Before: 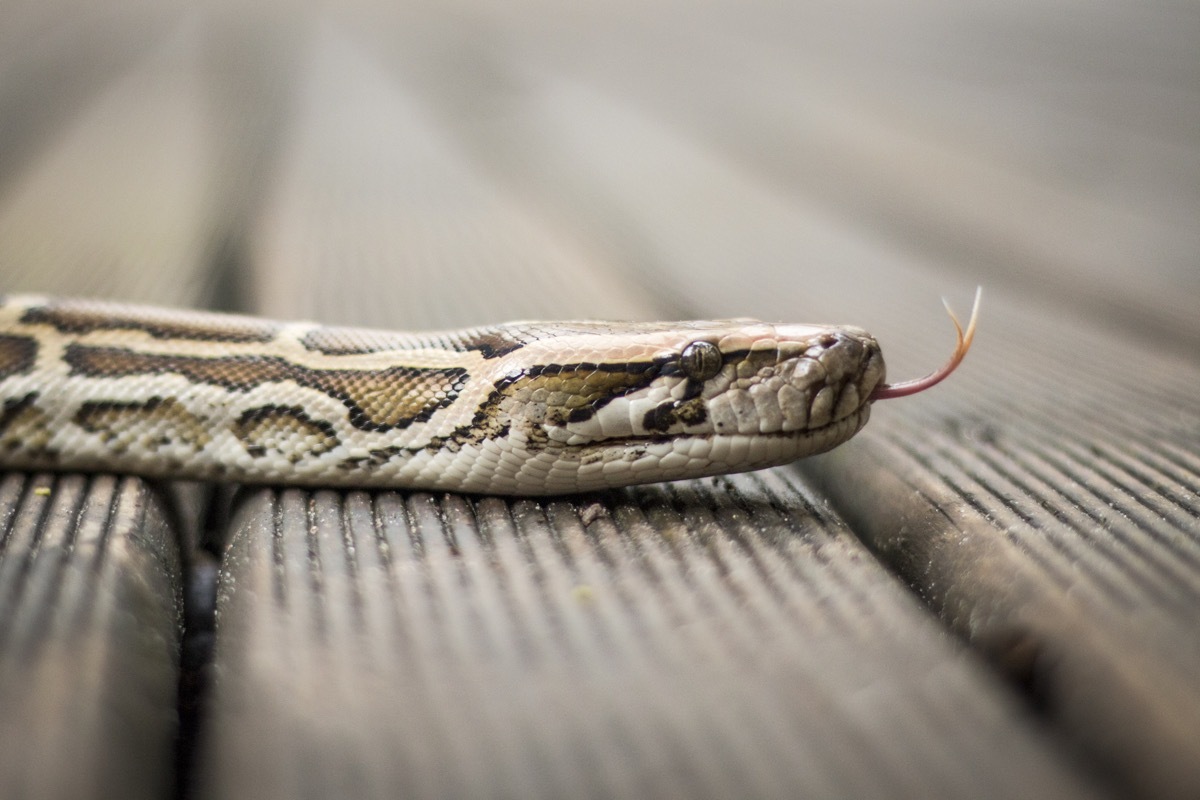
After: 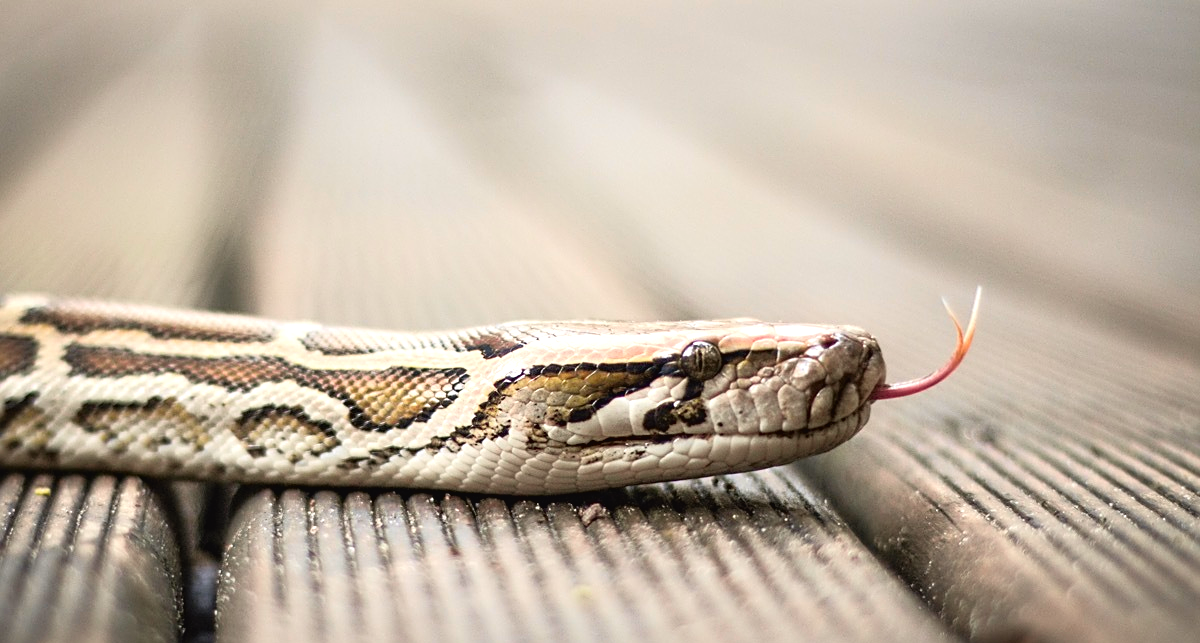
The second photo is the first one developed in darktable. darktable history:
crop: bottom 19.616%
tone equalizer: -8 EV -0.415 EV, -7 EV -0.415 EV, -6 EV -0.353 EV, -5 EV -0.211 EV, -3 EV 0.244 EV, -2 EV 0.341 EV, -1 EV 0.386 EV, +0 EV 0.4 EV
tone curve: curves: ch0 [(0, 0.024) (0.119, 0.146) (0.474, 0.485) (0.718, 0.739) (0.817, 0.839) (1, 0.998)]; ch1 [(0, 0) (0.377, 0.416) (0.439, 0.451) (0.477, 0.485) (0.501, 0.503) (0.538, 0.544) (0.58, 0.613) (0.664, 0.7) (0.783, 0.804) (1, 1)]; ch2 [(0, 0) (0.38, 0.405) (0.463, 0.456) (0.498, 0.497) (0.524, 0.535) (0.578, 0.576) (0.648, 0.665) (1, 1)], color space Lab, independent channels, preserve colors none
sharpen: on, module defaults
